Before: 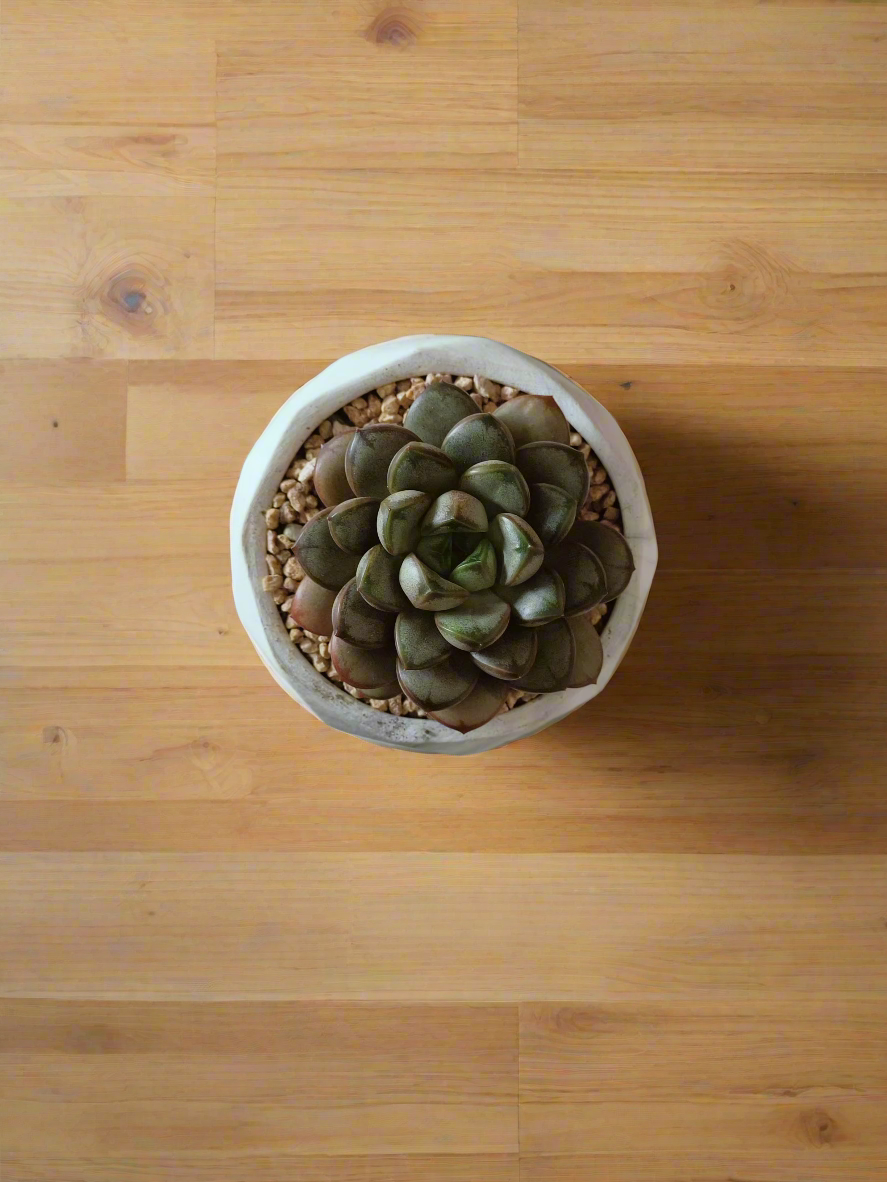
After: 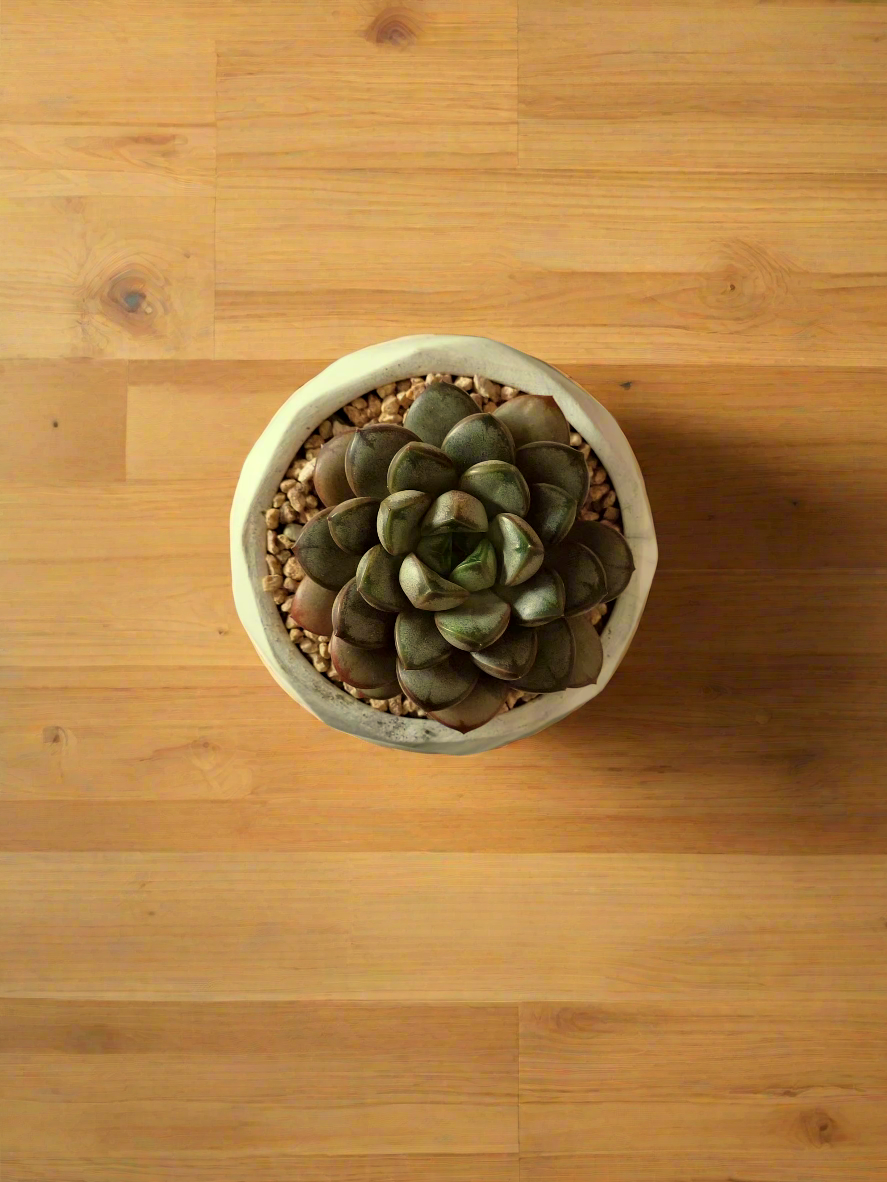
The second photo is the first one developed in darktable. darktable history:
white balance: red 1.08, blue 0.791
contrast equalizer: octaves 7, y [[0.524 ×6], [0.512 ×6], [0.379 ×6], [0 ×6], [0 ×6]]
